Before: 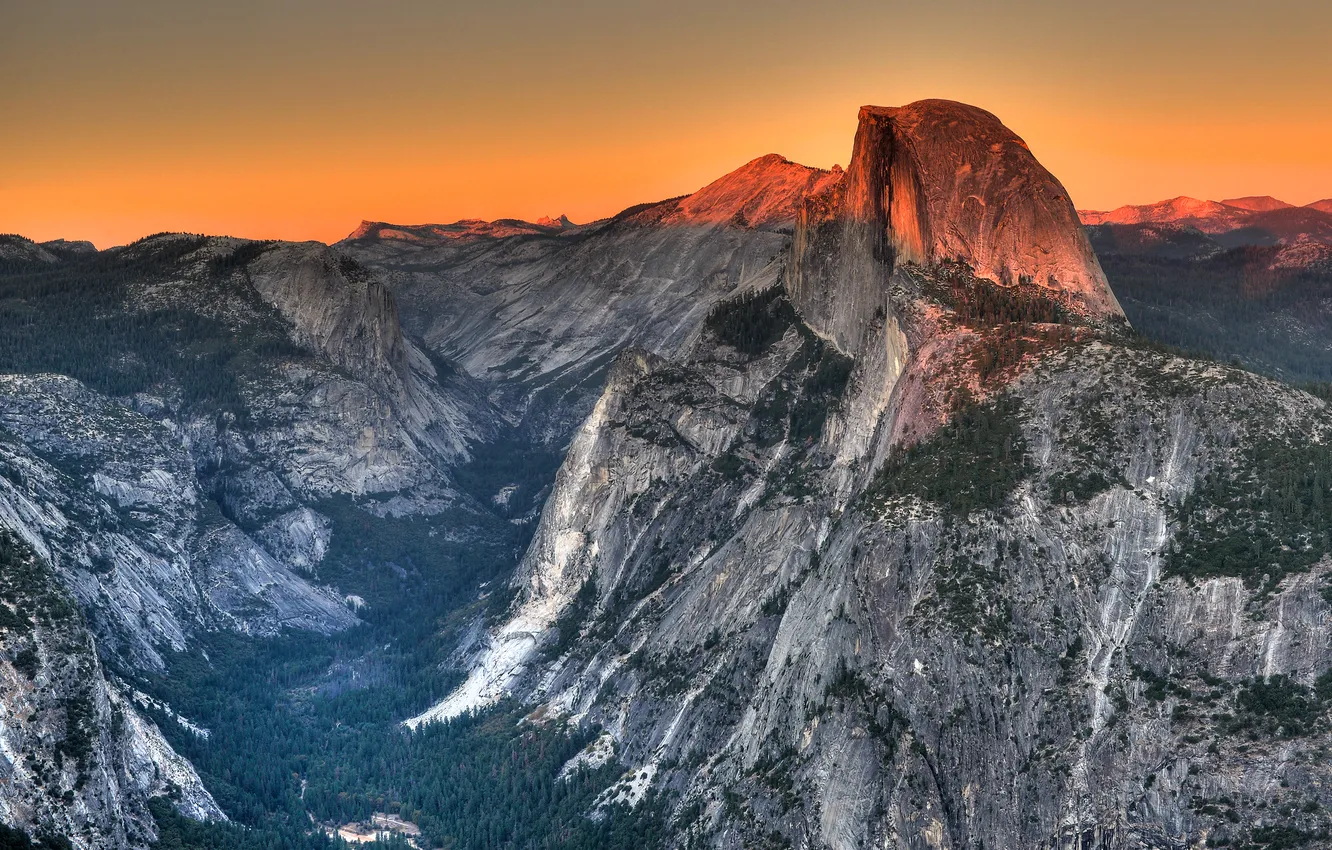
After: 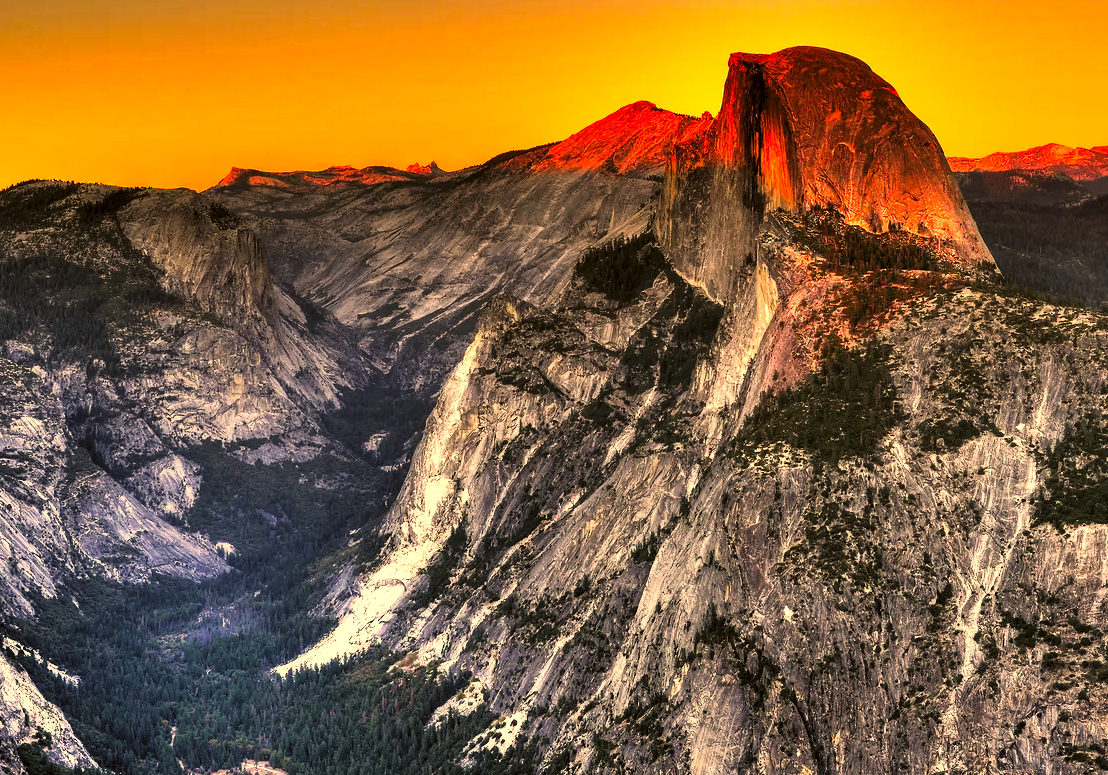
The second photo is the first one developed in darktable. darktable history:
crop: left 9.82%, top 6.331%, right 6.939%, bottom 2.409%
base curve: curves: ch0 [(0, 0) (0.74, 0.67) (1, 1)], preserve colors none
color correction: highlights a* 18.11, highlights b* 35.78, shadows a* 0.957, shadows b* 6.82, saturation 1.05
levels: levels [0.055, 0.477, 0.9]
tone curve: curves: ch0 [(0, 0.013) (0.198, 0.175) (0.512, 0.582) (0.625, 0.754) (0.81, 0.934) (1, 1)], preserve colors none
